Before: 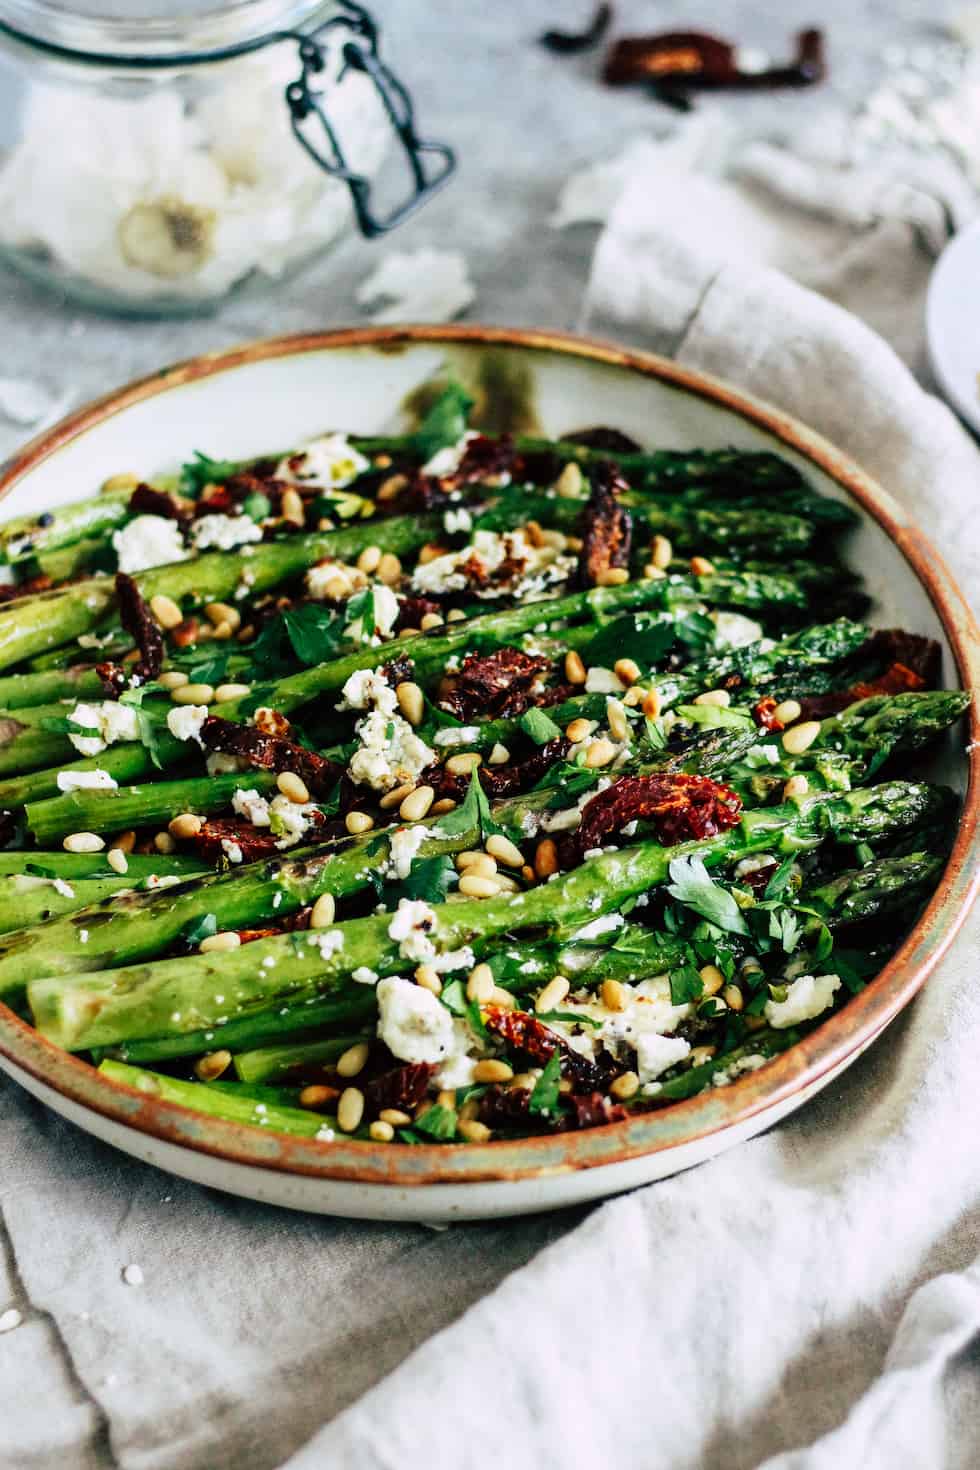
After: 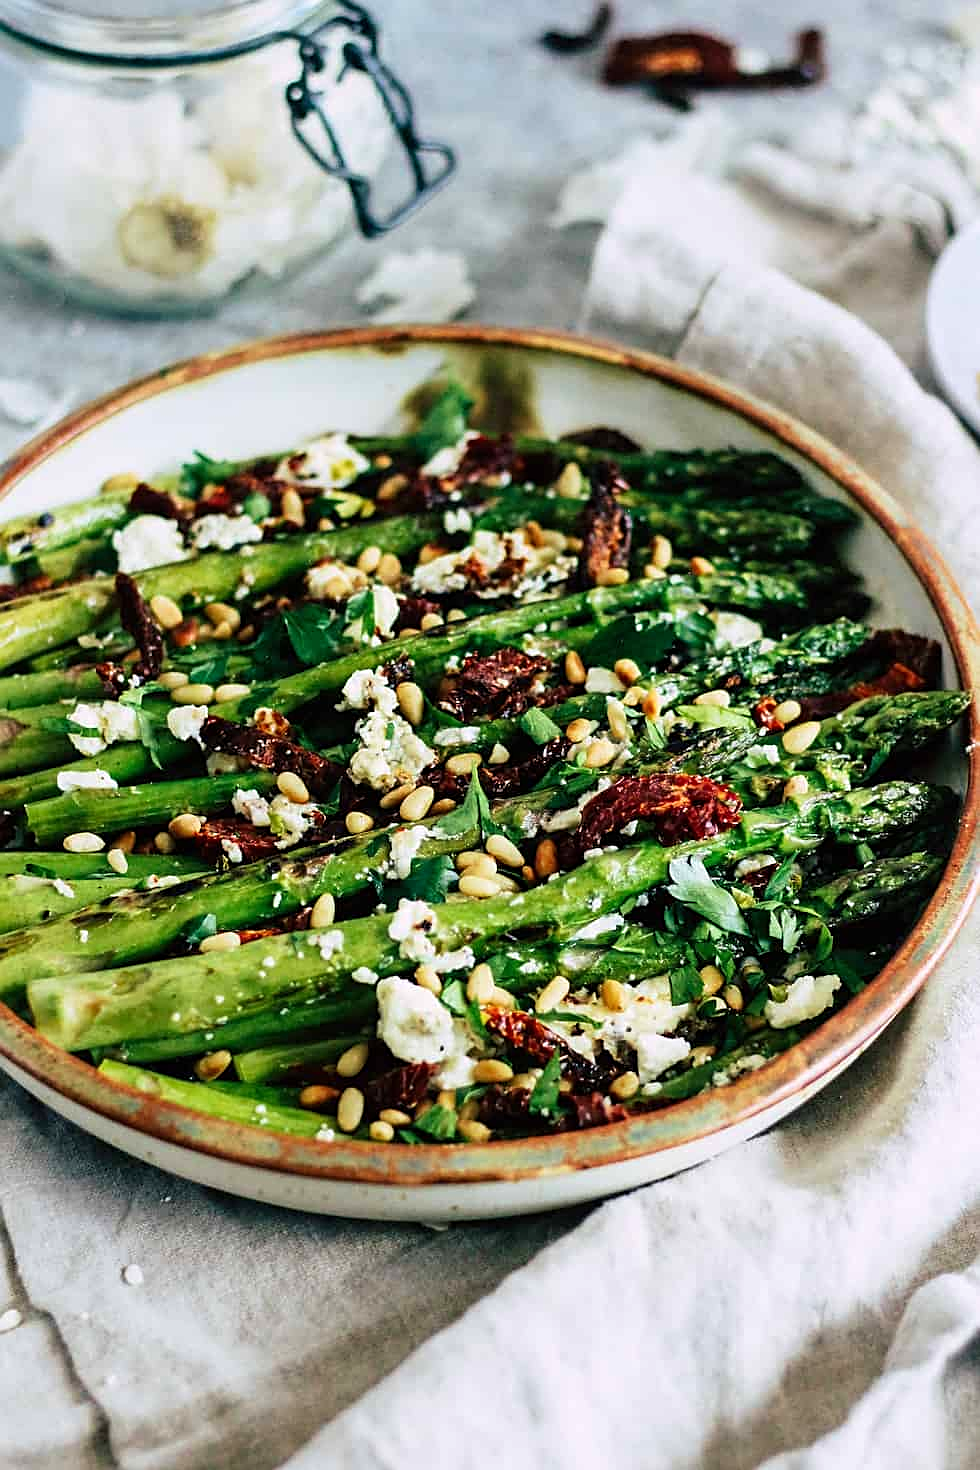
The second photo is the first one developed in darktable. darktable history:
sharpen: on, module defaults
velvia: strength 15%
